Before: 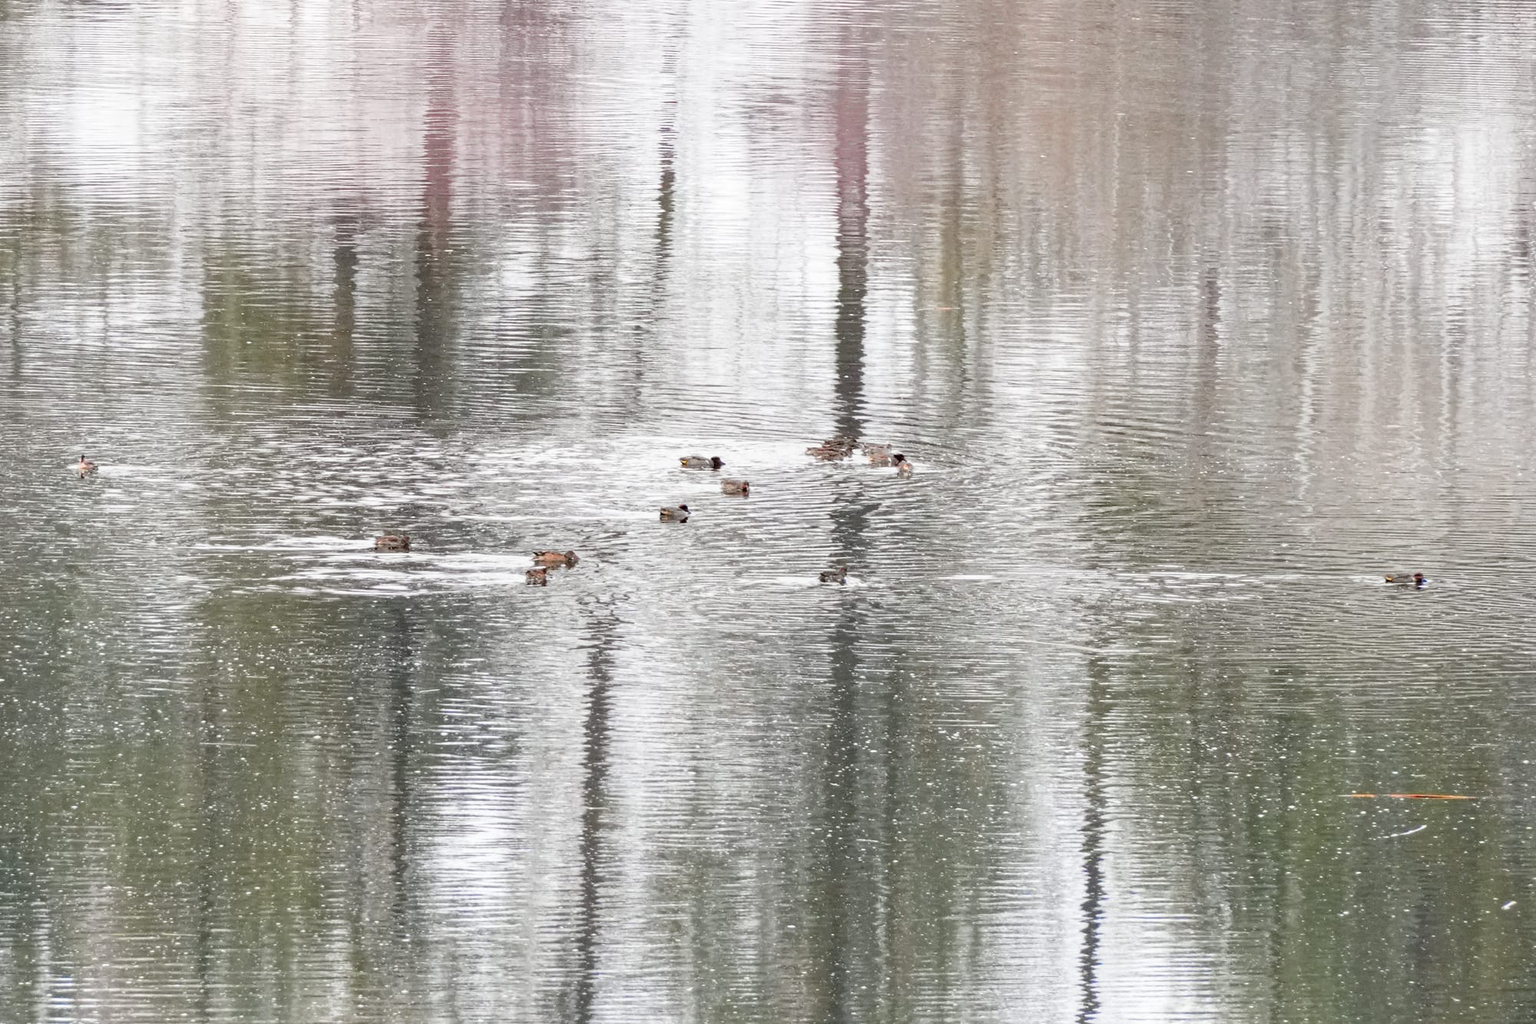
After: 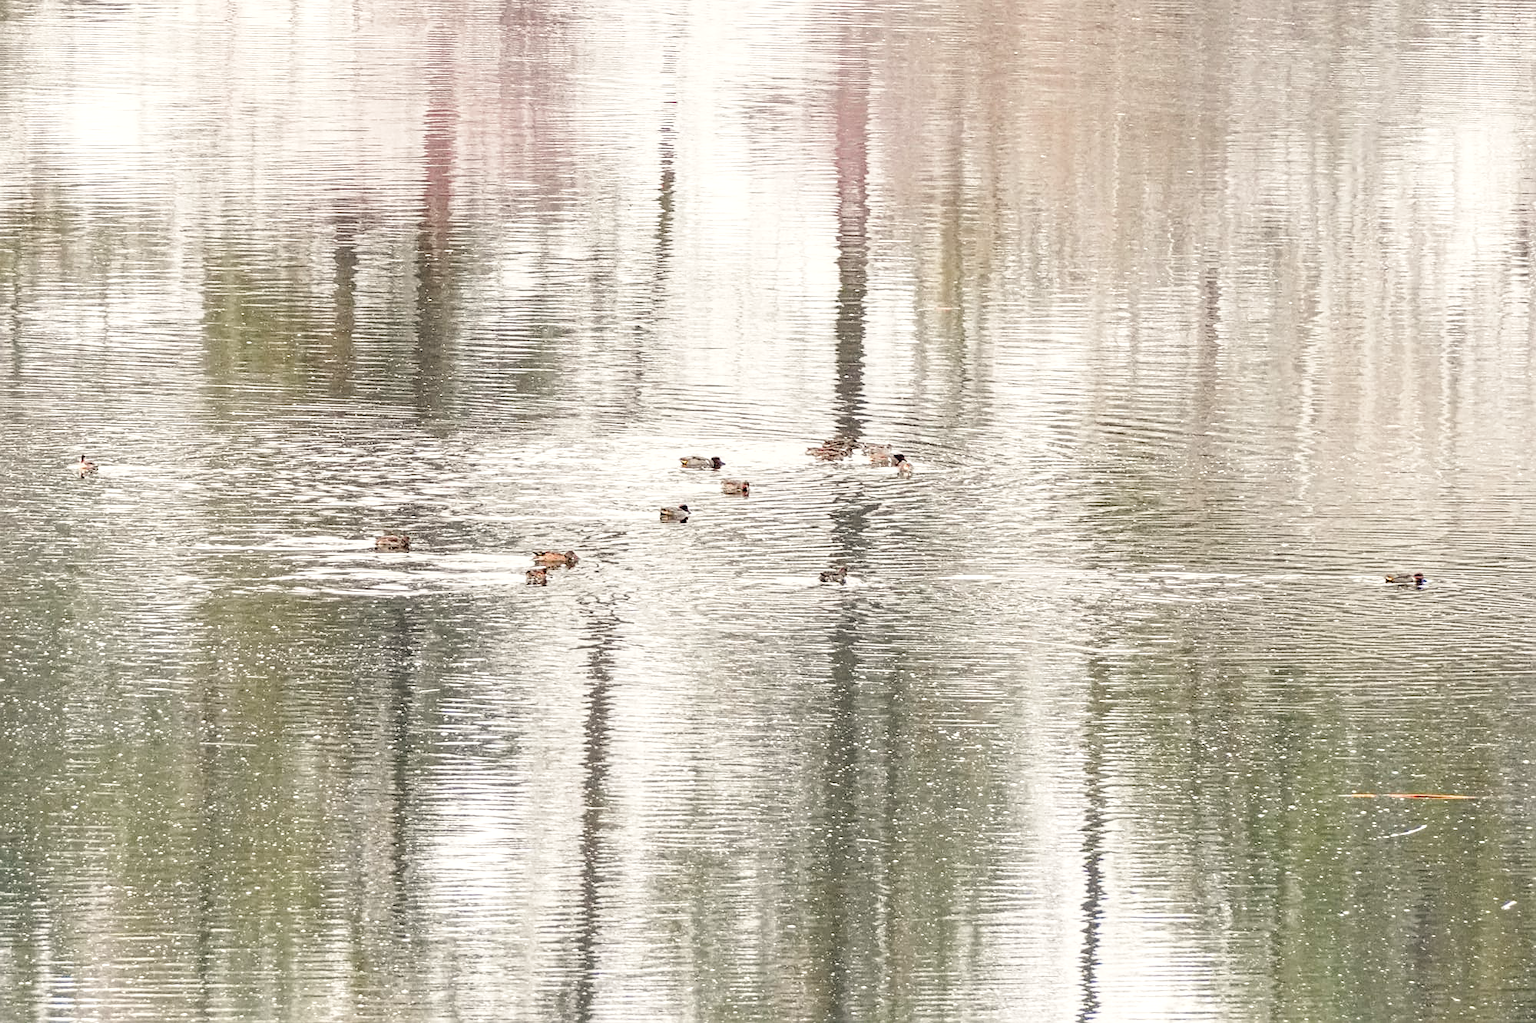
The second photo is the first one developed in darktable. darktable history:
white balance: red 1.045, blue 0.932
base curve: curves: ch0 [(0, 0) (0.204, 0.334) (0.55, 0.733) (1, 1)], preserve colors none
sharpen: on, module defaults
local contrast: on, module defaults
